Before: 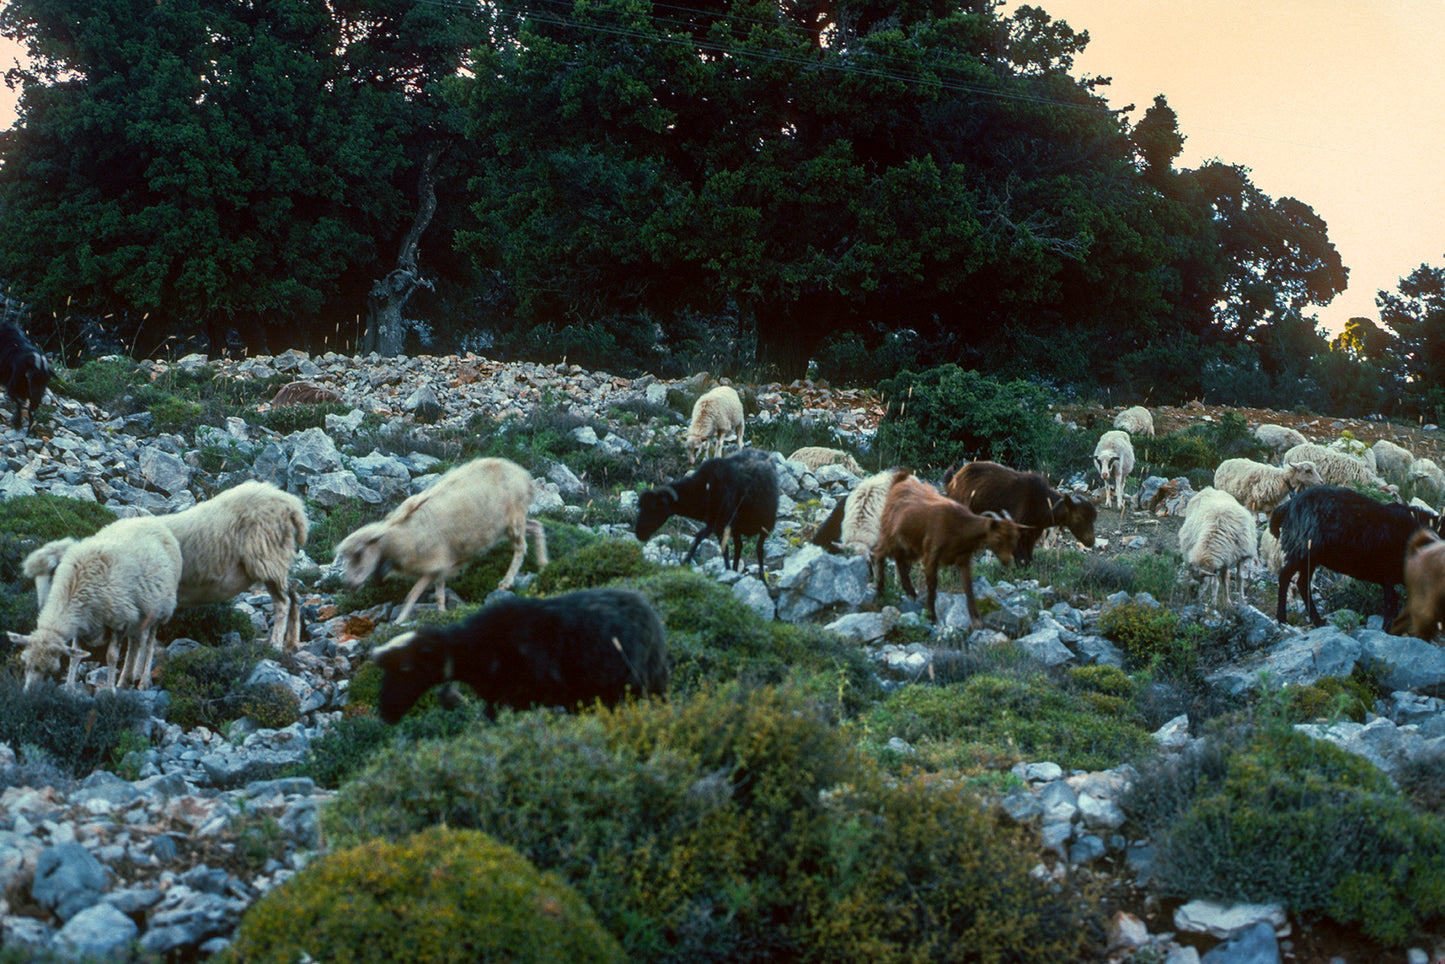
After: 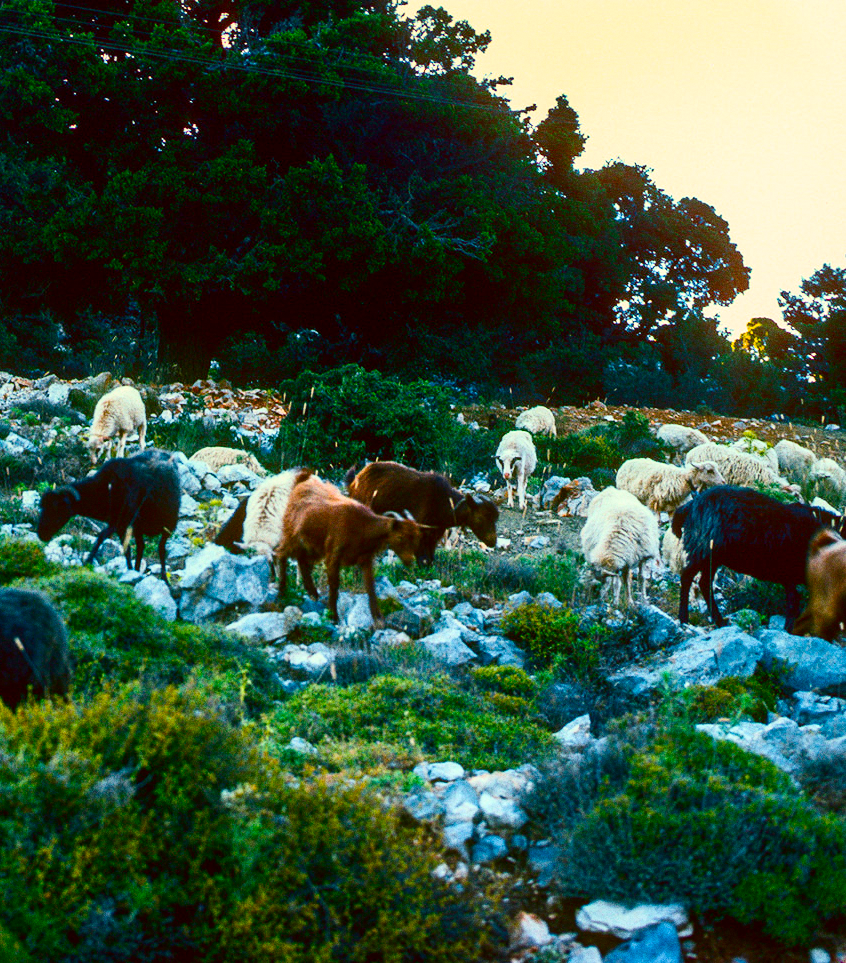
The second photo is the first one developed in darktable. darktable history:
crop: left 41.402%
tone curve: curves: ch0 [(0, 0) (0.003, 0.004) (0.011, 0.015) (0.025, 0.033) (0.044, 0.058) (0.069, 0.091) (0.1, 0.131) (0.136, 0.179) (0.177, 0.233) (0.224, 0.296) (0.277, 0.364) (0.335, 0.434) (0.399, 0.511) (0.468, 0.584) (0.543, 0.656) (0.623, 0.729) (0.709, 0.799) (0.801, 0.874) (0.898, 0.936) (1, 1)], preserve colors none
contrast brightness saturation: contrast 0.26, brightness 0.02, saturation 0.87
grain: coarseness 8.68 ISO, strength 31.94%
